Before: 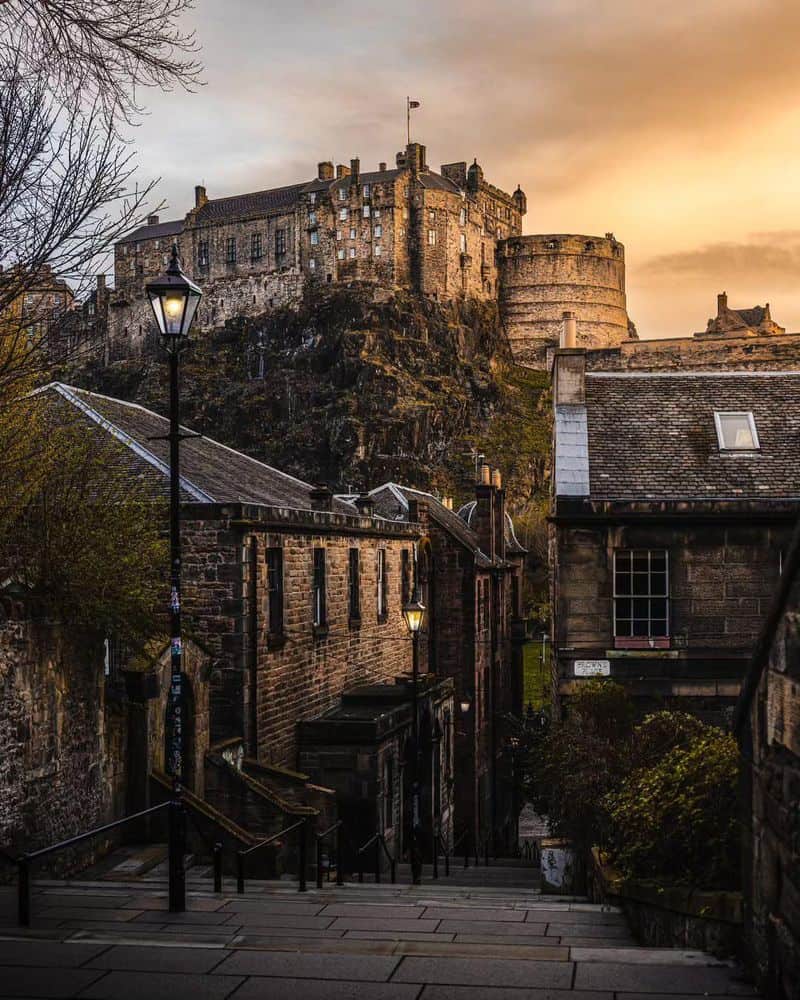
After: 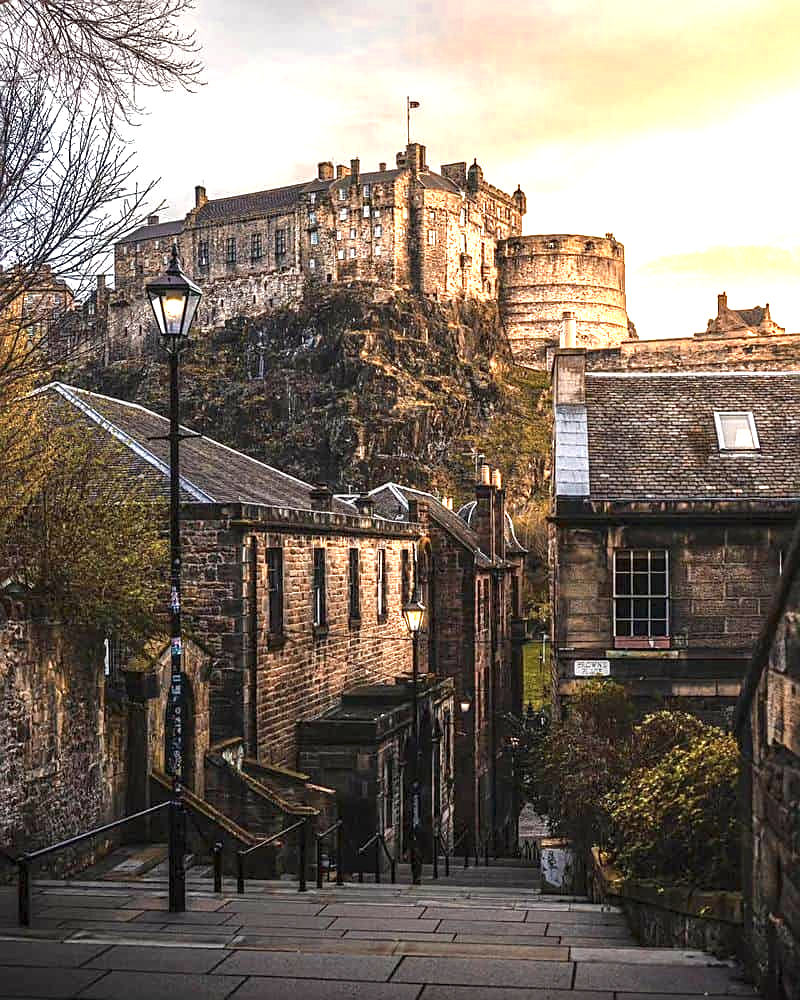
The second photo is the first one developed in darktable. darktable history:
color zones: curves: ch0 [(0.018, 0.548) (0.197, 0.654) (0.425, 0.447) (0.605, 0.658) (0.732, 0.579)]; ch1 [(0.105, 0.531) (0.224, 0.531) (0.386, 0.39) (0.618, 0.456) (0.732, 0.456) (0.956, 0.421)]; ch2 [(0.039, 0.583) (0.215, 0.465) (0.399, 0.544) (0.465, 0.548) (0.614, 0.447) (0.724, 0.43) (0.882, 0.623) (0.956, 0.632)]
exposure: black level correction 0, exposure 1.2 EV, compensate highlight preservation false
tone equalizer: -8 EV 0.25 EV, -7 EV 0.417 EV, -6 EV 0.417 EV, -5 EV 0.25 EV, -3 EV -0.25 EV, -2 EV -0.417 EV, -1 EV -0.417 EV, +0 EV -0.25 EV, edges refinement/feathering 500, mask exposure compensation -1.57 EV, preserve details guided filter
sharpen: on, module defaults
